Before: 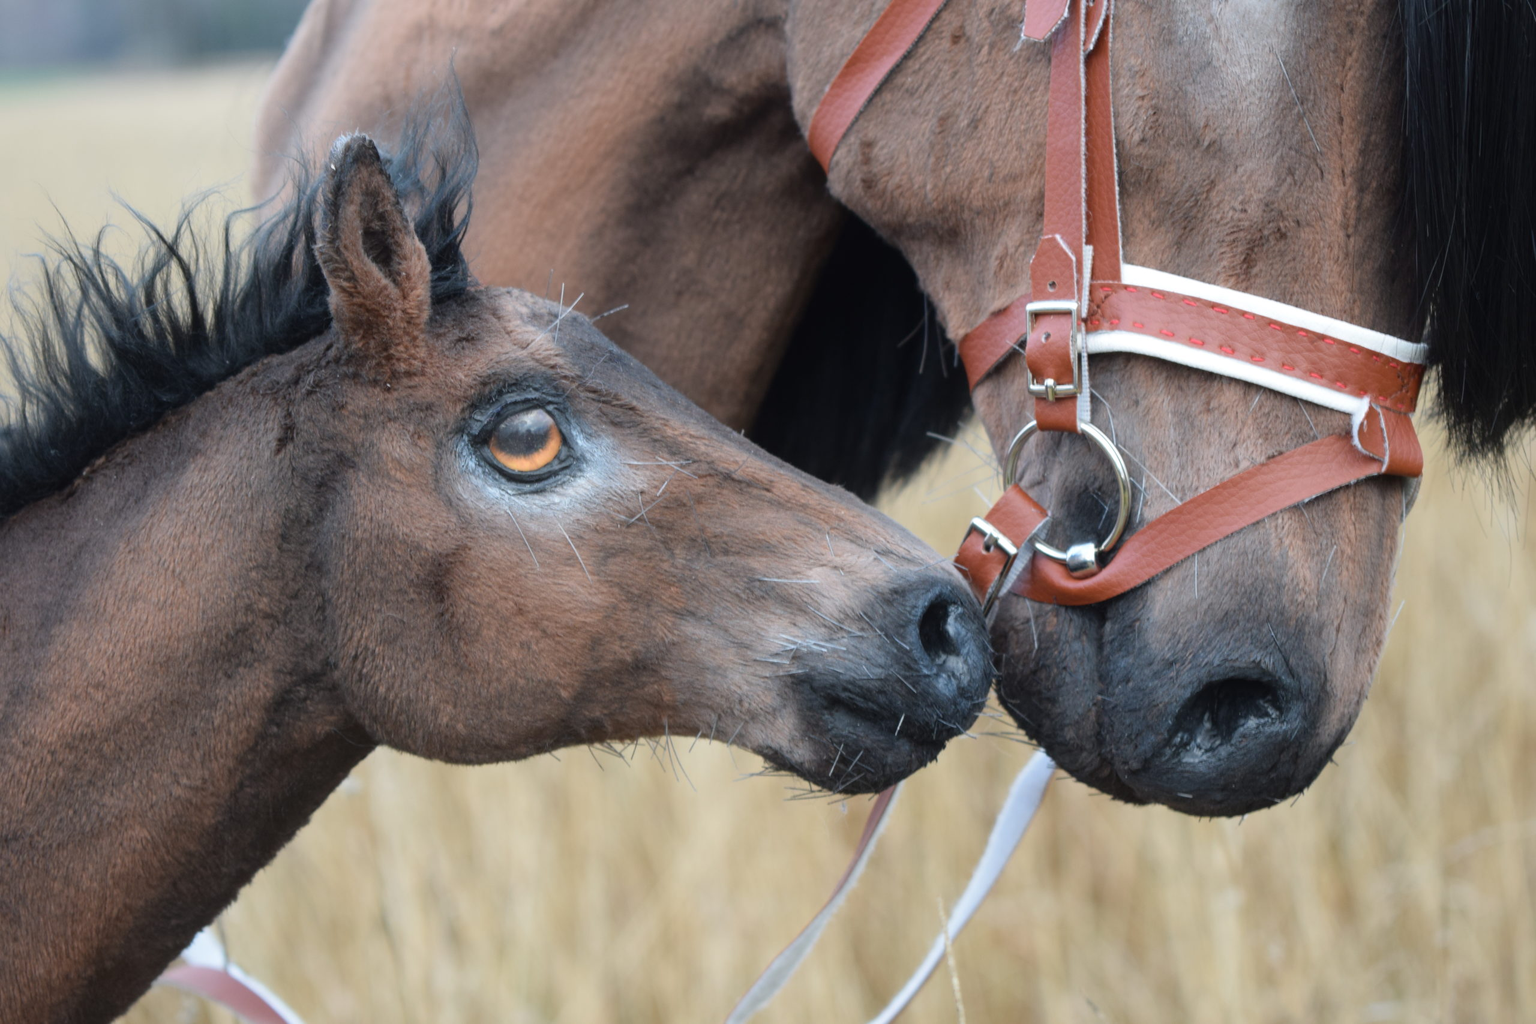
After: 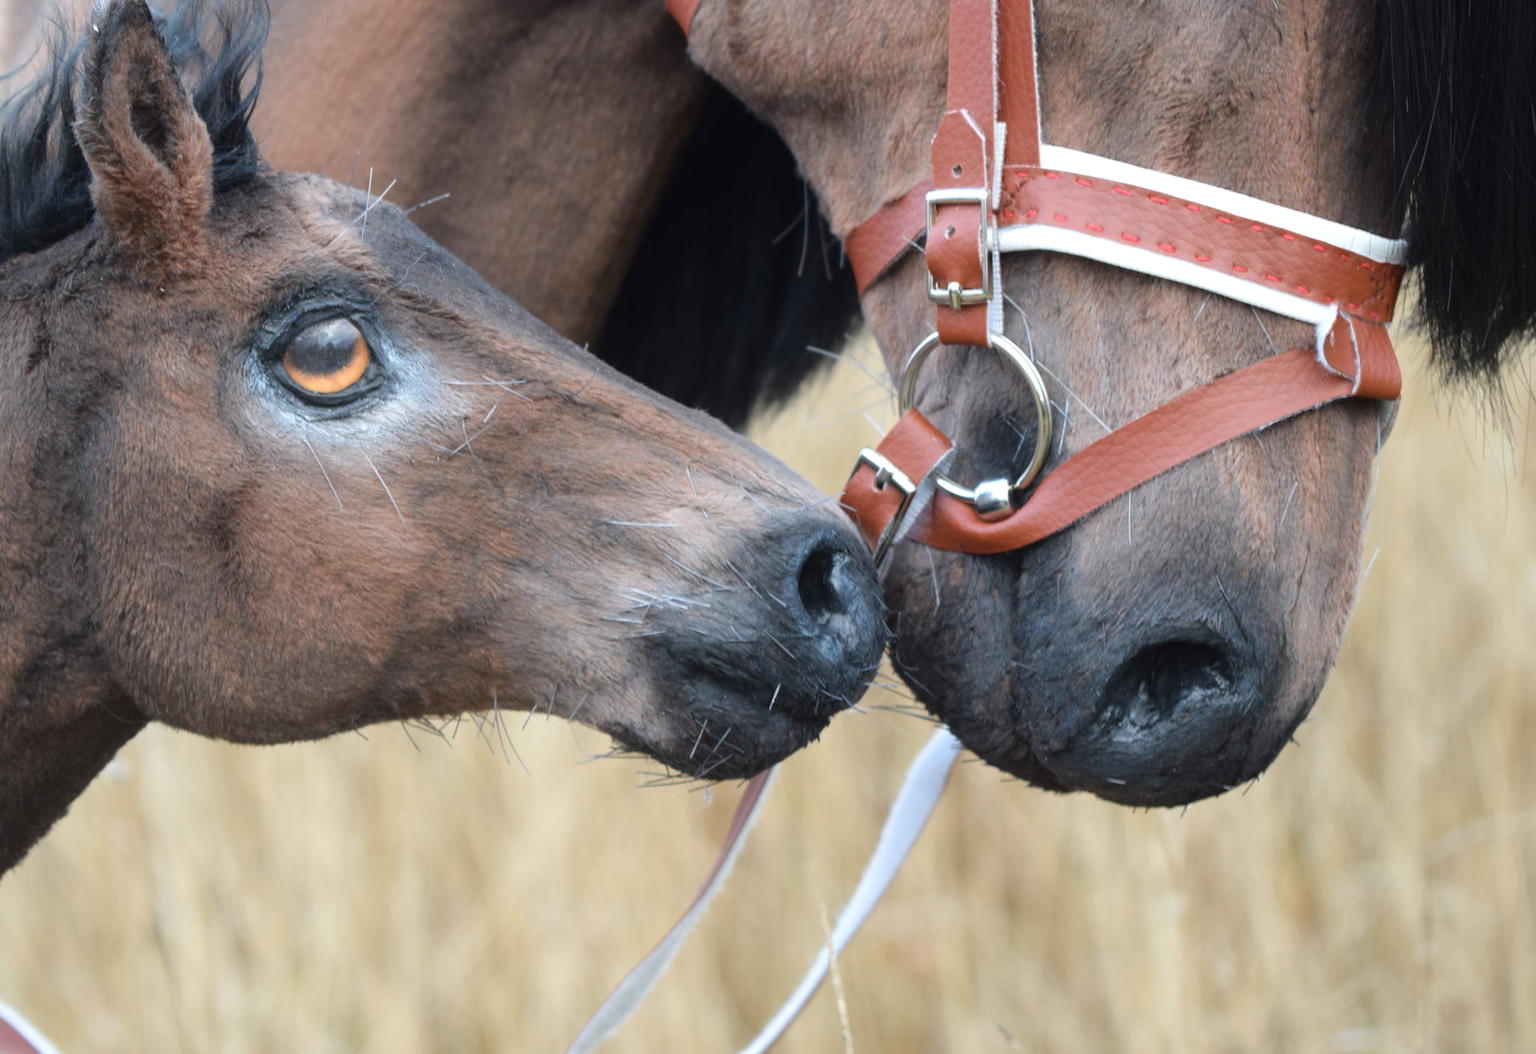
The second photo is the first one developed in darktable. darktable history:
crop: left 16.49%, top 14.054%
exposure: exposure 0.207 EV, compensate highlight preservation false
